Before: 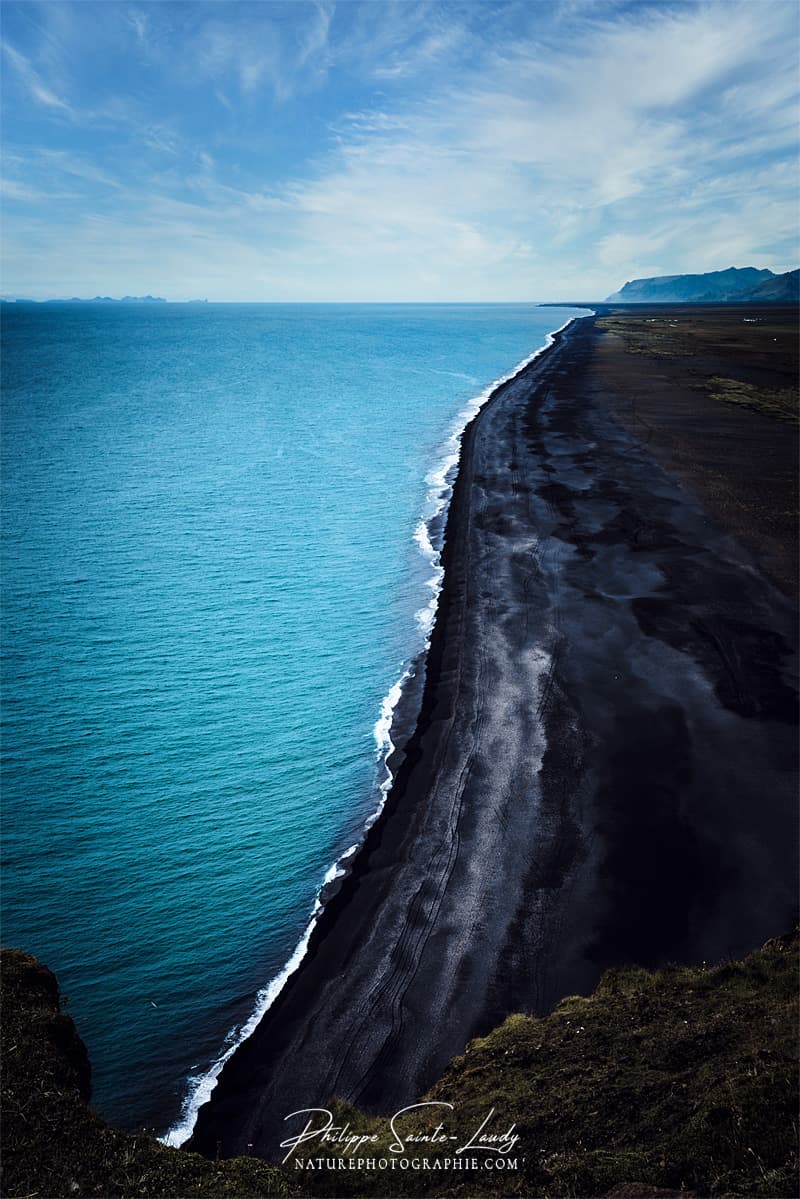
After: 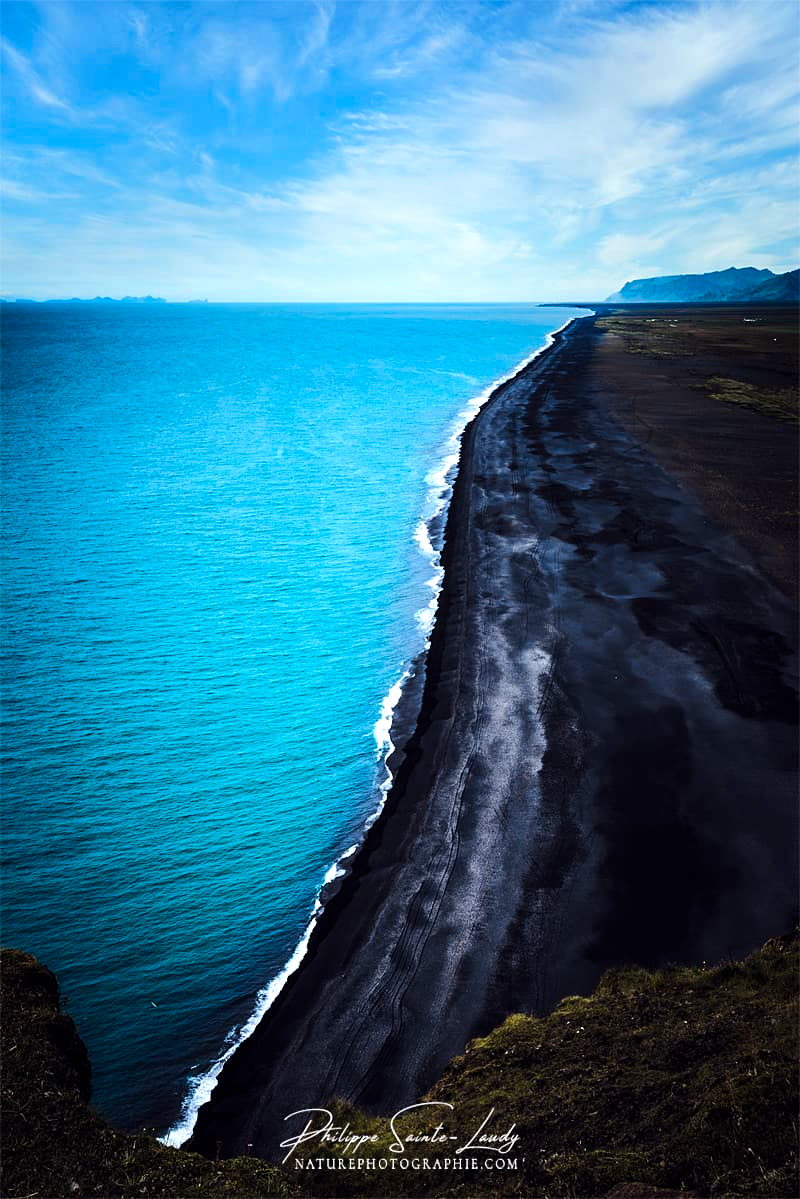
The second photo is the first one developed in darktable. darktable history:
color balance rgb: perceptual saturation grading › global saturation 25%, perceptual brilliance grading › mid-tones 10%, perceptual brilliance grading › shadows 15%, global vibrance 20%
tone equalizer: -8 EV -0.417 EV, -7 EV -0.389 EV, -6 EV -0.333 EV, -5 EV -0.222 EV, -3 EV 0.222 EV, -2 EV 0.333 EV, -1 EV 0.389 EV, +0 EV 0.417 EV, edges refinement/feathering 500, mask exposure compensation -1.57 EV, preserve details no
